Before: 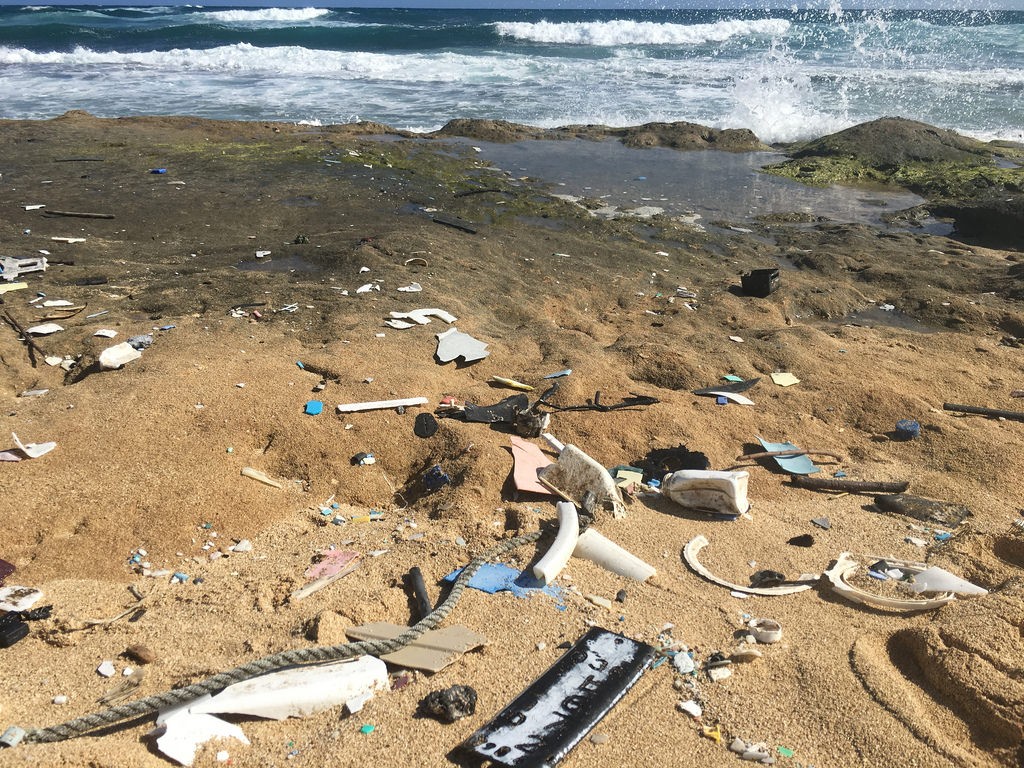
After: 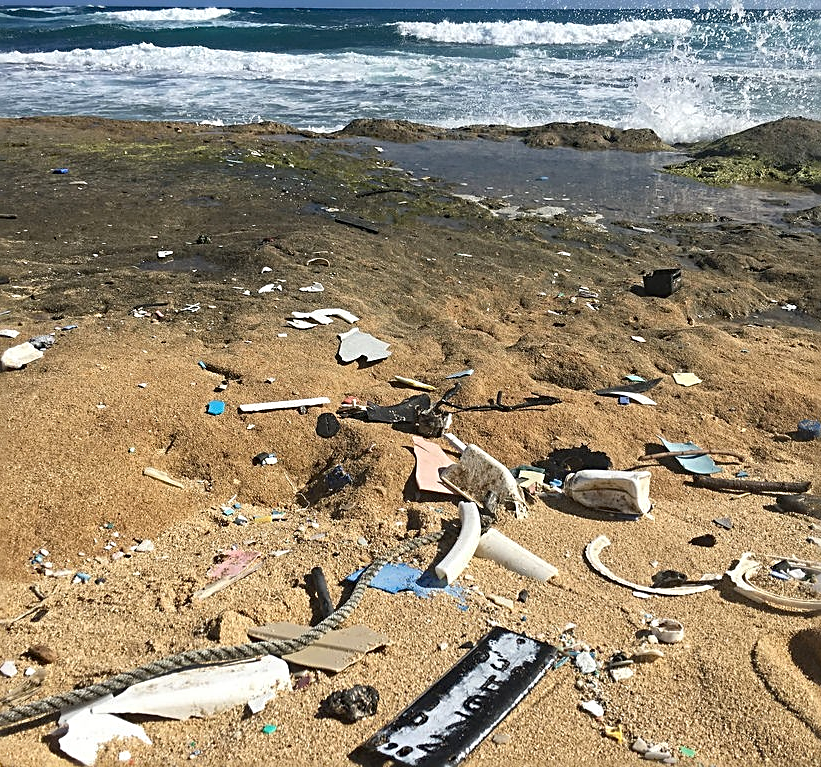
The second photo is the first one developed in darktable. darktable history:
shadows and highlights: shadows 32, highlights -32, soften with gaussian
haze removal: compatibility mode true, adaptive false
crop and rotate: left 9.597%, right 10.195%
sharpen: radius 2.543, amount 0.636
